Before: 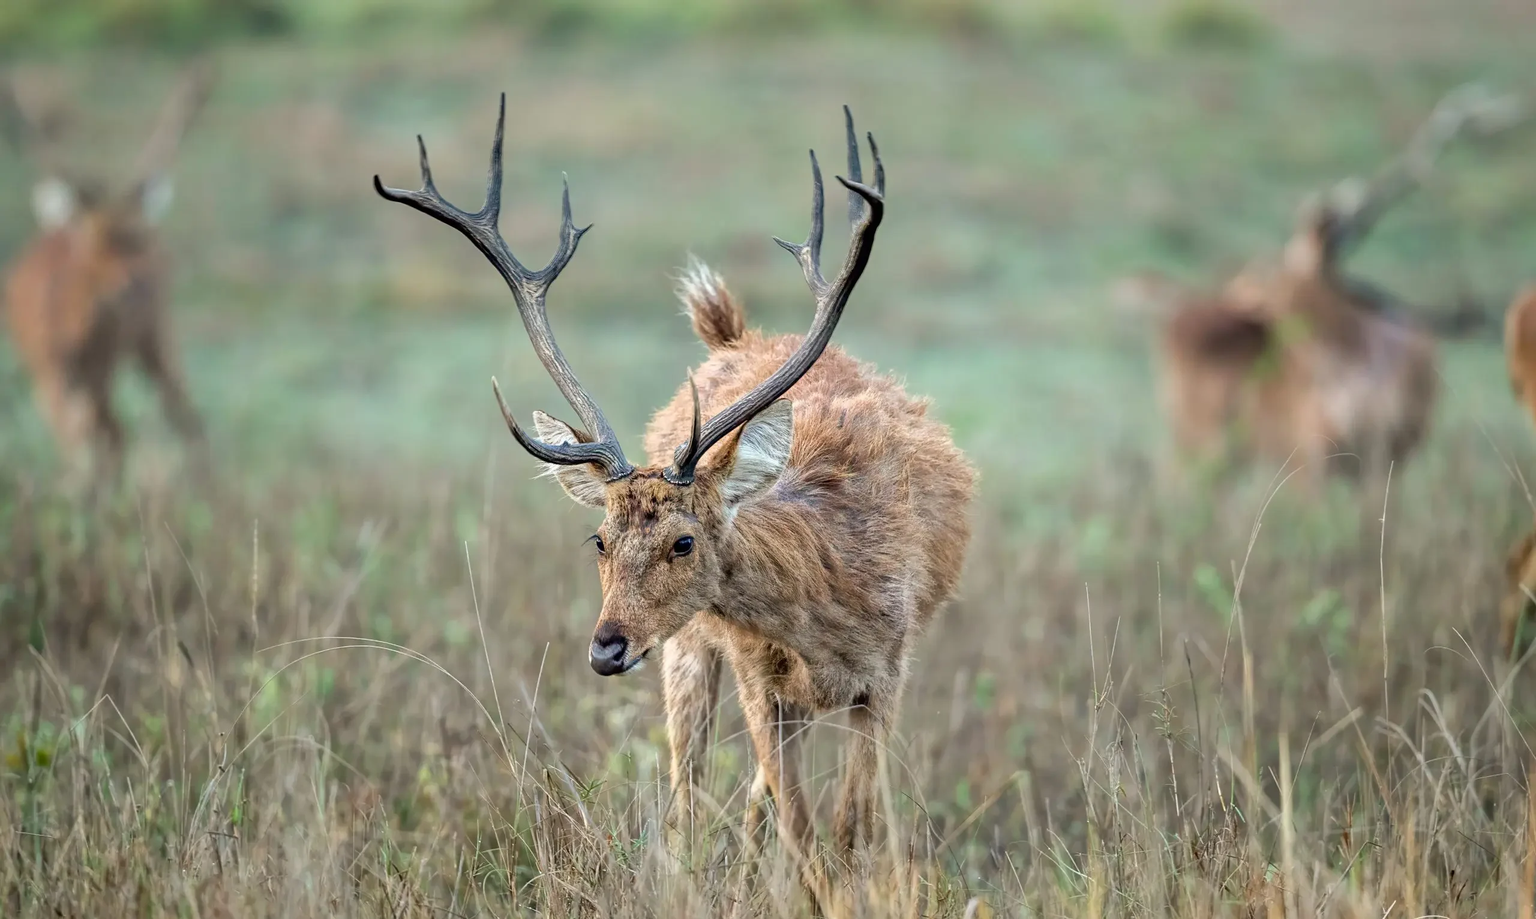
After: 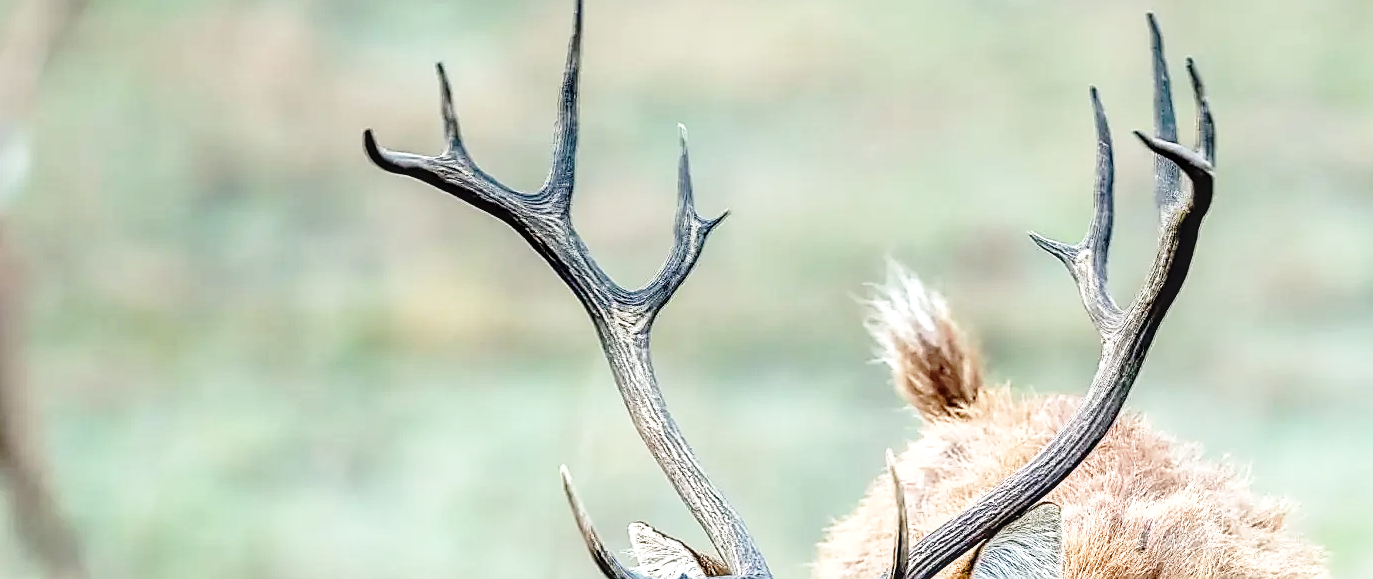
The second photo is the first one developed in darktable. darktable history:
tone equalizer: -7 EV 0.18 EV, -6 EV 0.12 EV, -5 EV 0.08 EV, -4 EV 0.04 EV, -2 EV -0.02 EV, -1 EV -0.04 EV, +0 EV -0.06 EV, luminance estimator HSV value / RGB max
local contrast: detail 130%
sharpen: radius 1.4, amount 1.25, threshold 0.7
crop: left 10.121%, top 10.631%, right 36.218%, bottom 51.526%
exposure: exposure 0.2 EV, compensate highlight preservation false
base curve: curves: ch0 [(0, 0) (0.028, 0.03) (0.121, 0.232) (0.46, 0.748) (0.859, 0.968) (1, 1)], preserve colors none
